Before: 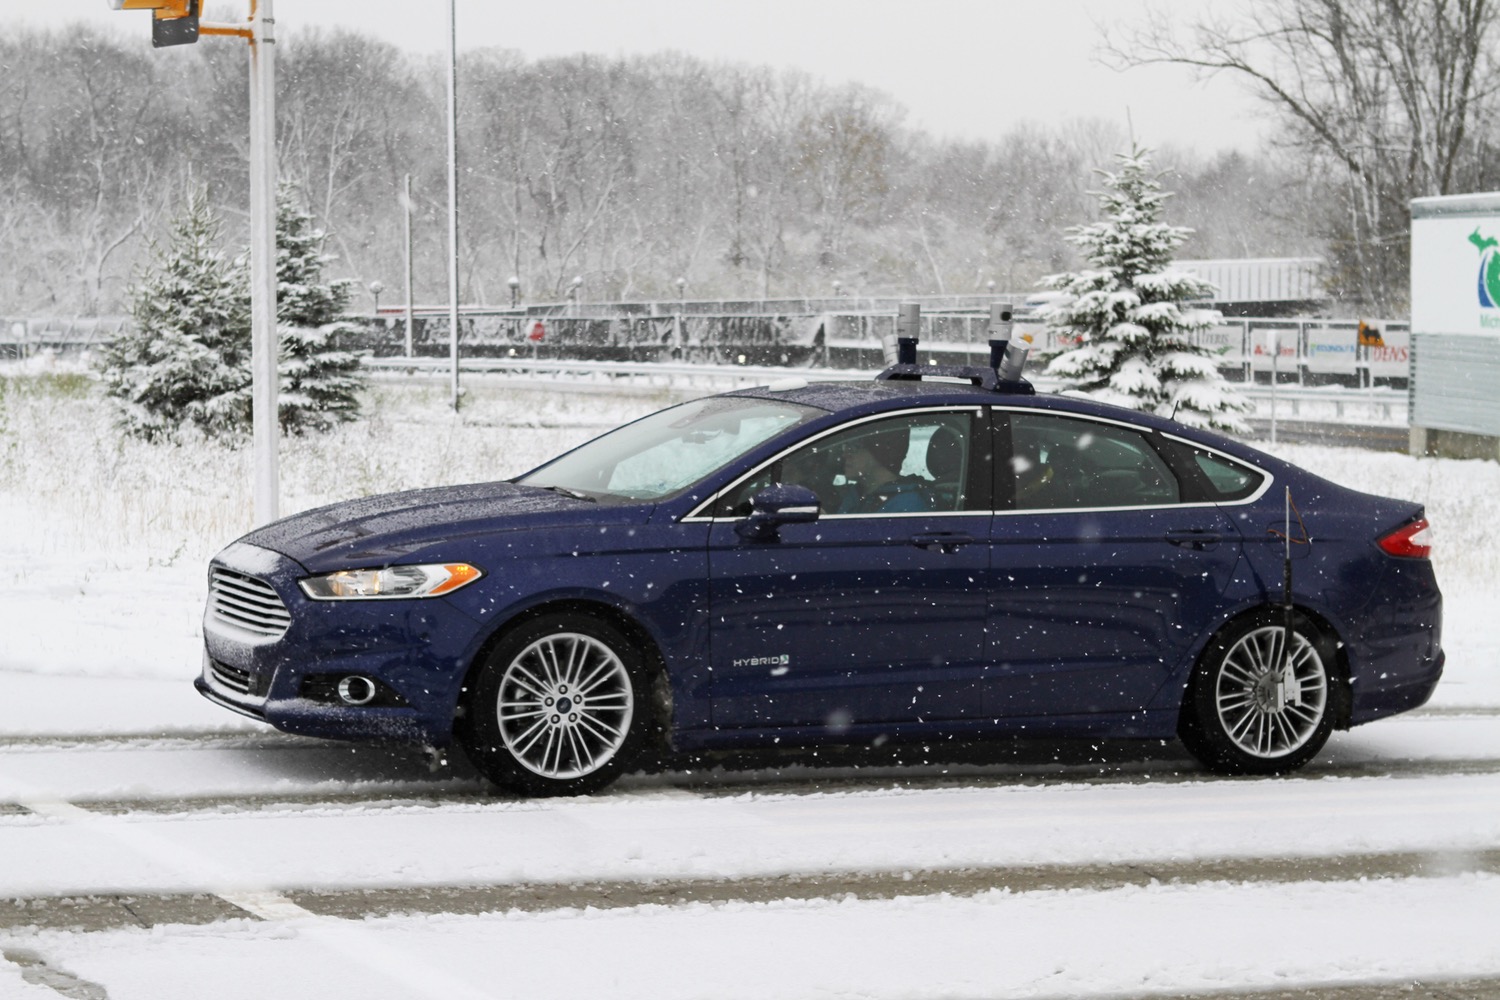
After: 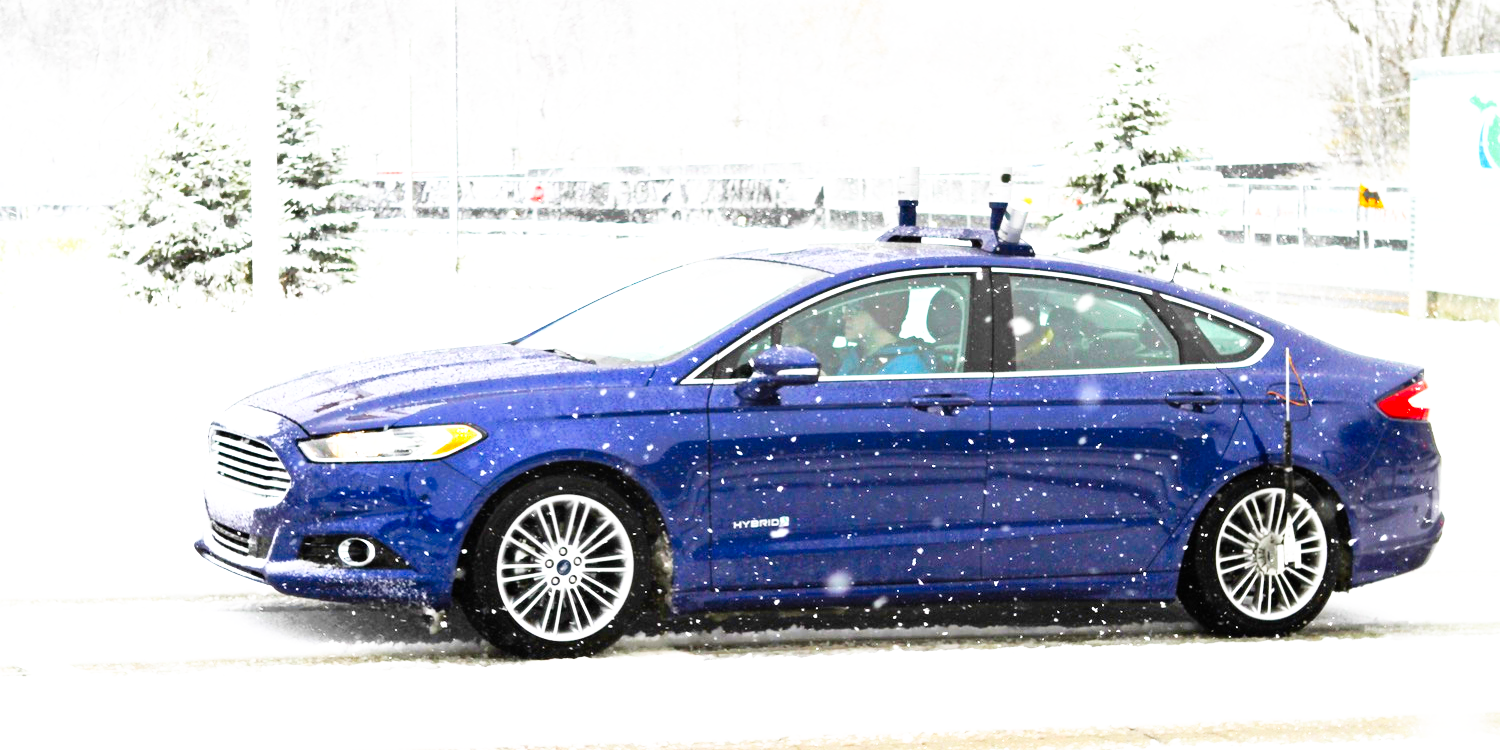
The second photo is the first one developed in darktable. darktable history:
base curve: curves: ch0 [(0, 0) (0.007, 0.004) (0.027, 0.03) (0.046, 0.07) (0.207, 0.54) (0.442, 0.872) (0.673, 0.972) (1, 1)], preserve colors none
exposure: black level correction 0.001, exposure 1.129 EV, compensate exposure bias true, compensate highlight preservation false
contrast brightness saturation: contrast 0.23, brightness 0.1, saturation 0.29
shadows and highlights: on, module defaults
crop: top 13.819%, bottom 11.169%
